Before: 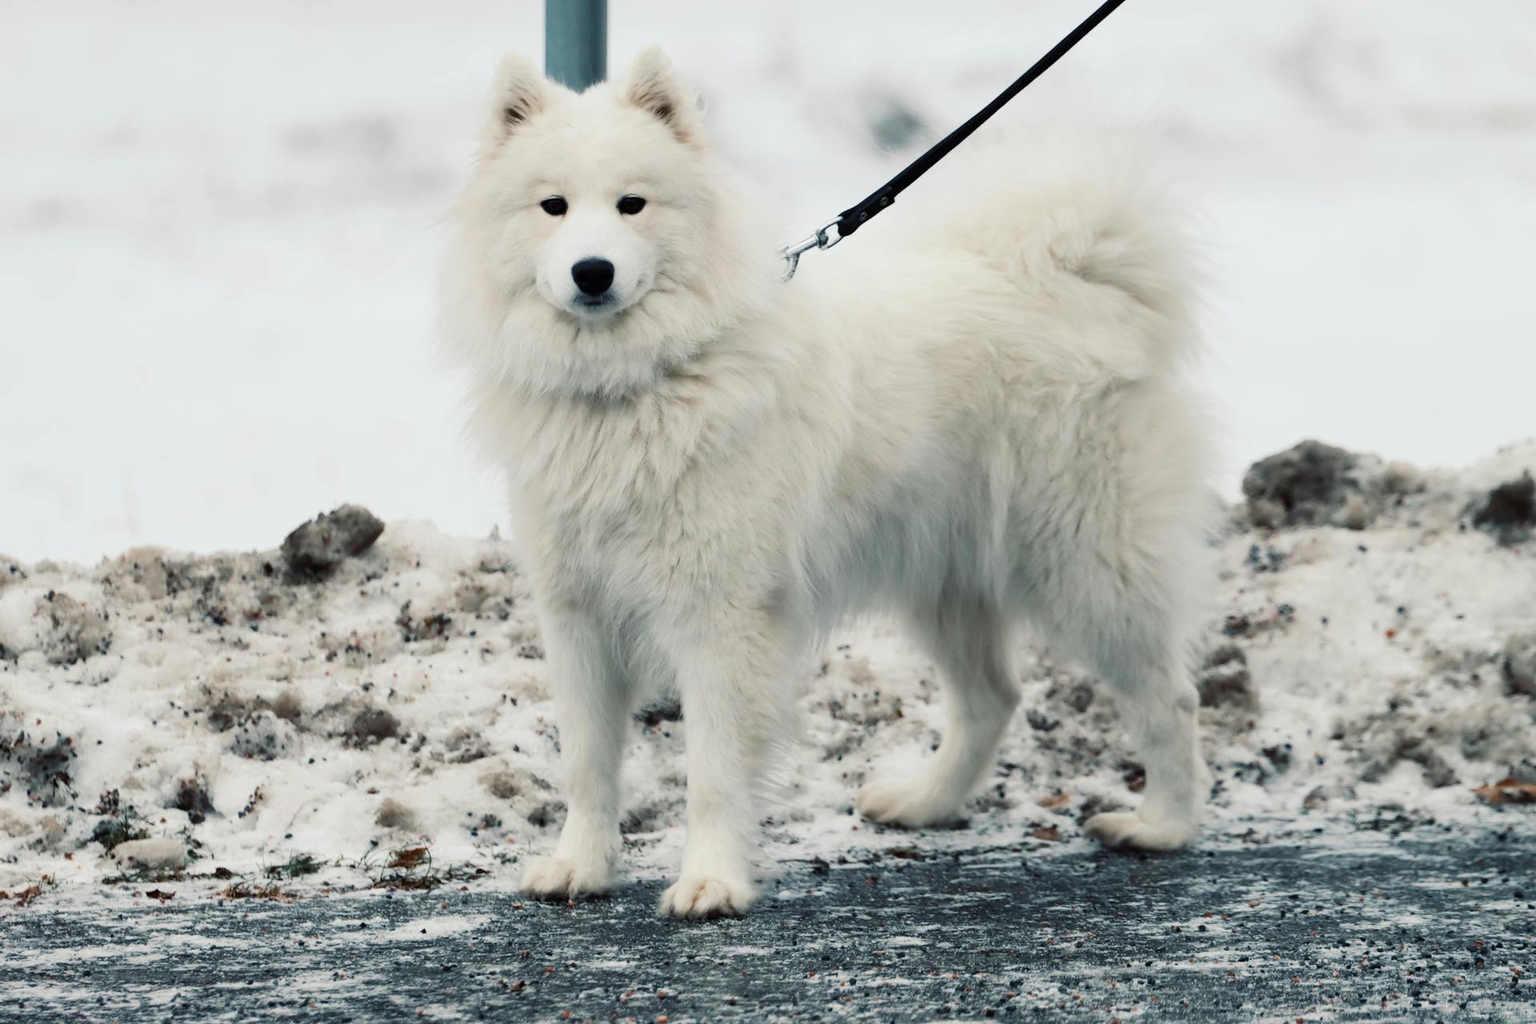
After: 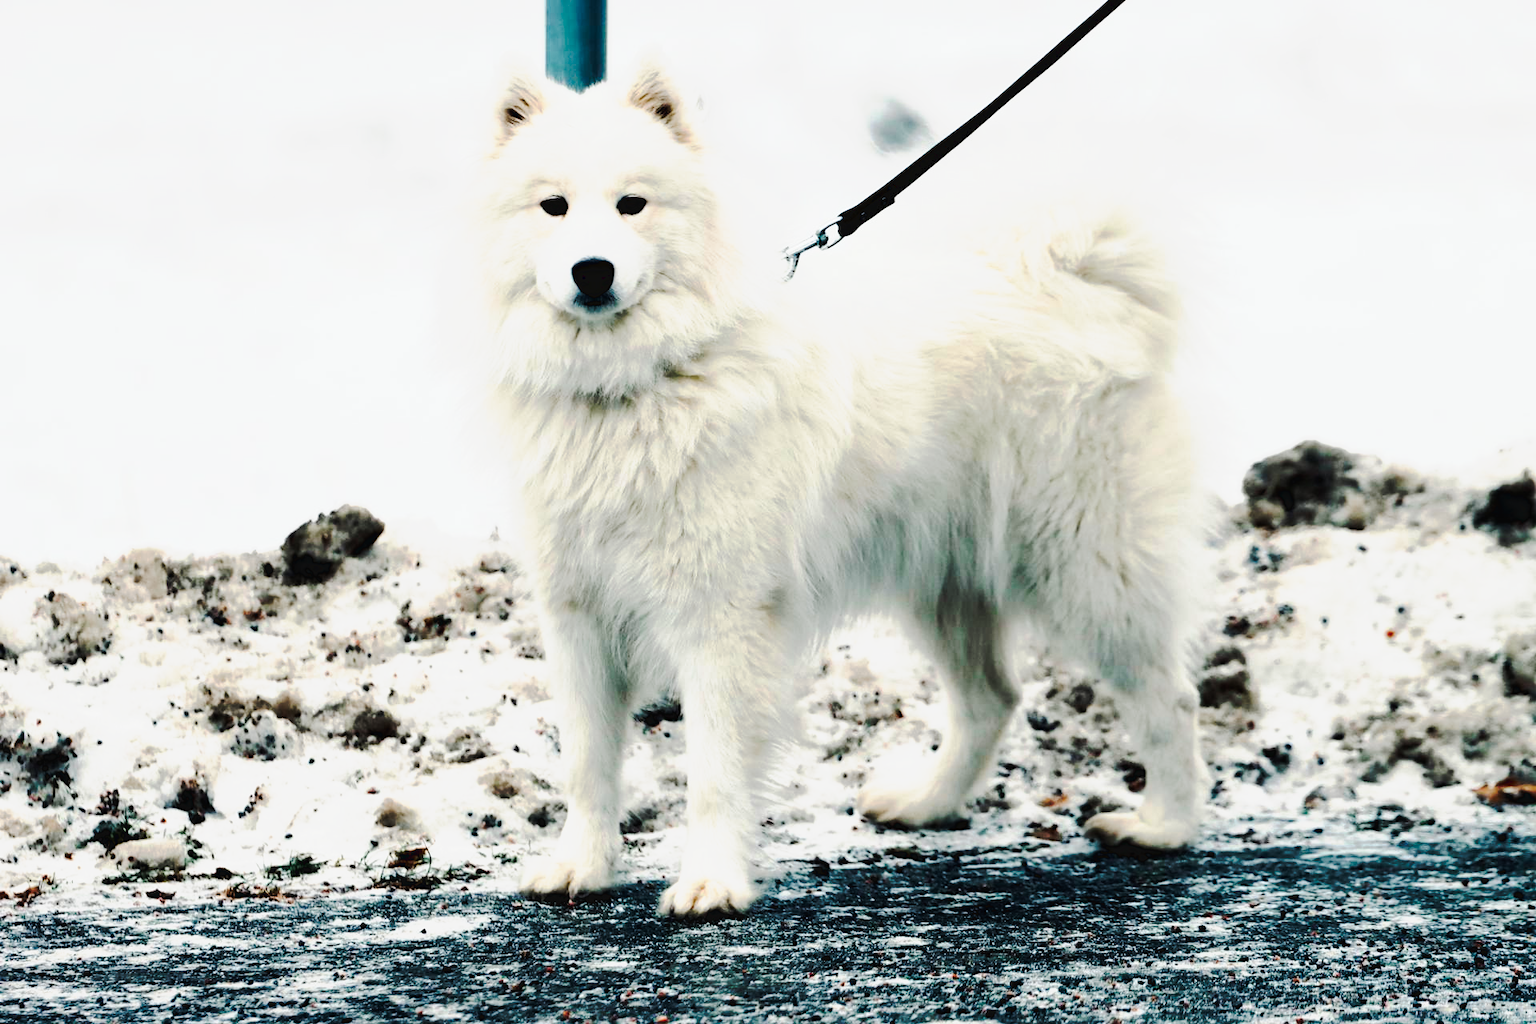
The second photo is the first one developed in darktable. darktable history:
tone curve: curves: ch0 [(0, 0) (0.003, 0.043) (0.011, 0.043) (0.025, 0.035) (0.044, 0.042) (0.069, 0.035) (0.1, 0.03) (0.136, 0.017) (0.177, 0.03) (0.224, 0.06) (0.277, 0.118) (0.335, 0.189) (0.399, 0.297) (0.468, 0.483) (0.543, 0.631) (0.623, 0.746) (0.709, 0.823) (0.801, 0.944) (0.898, 0.966) (1, 1)], preserve colors none
